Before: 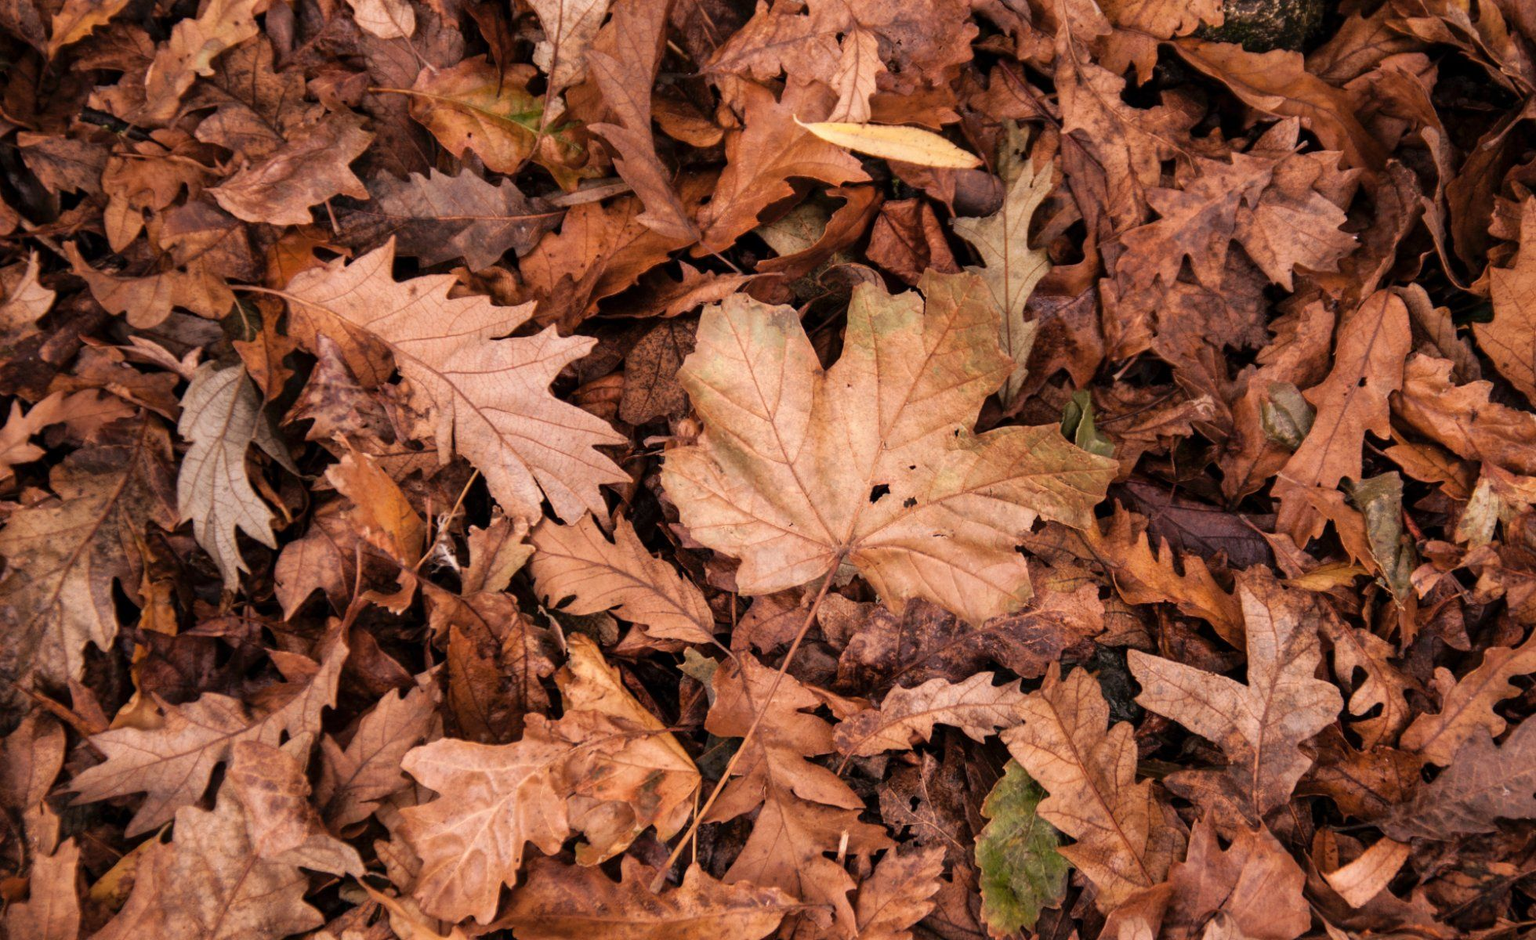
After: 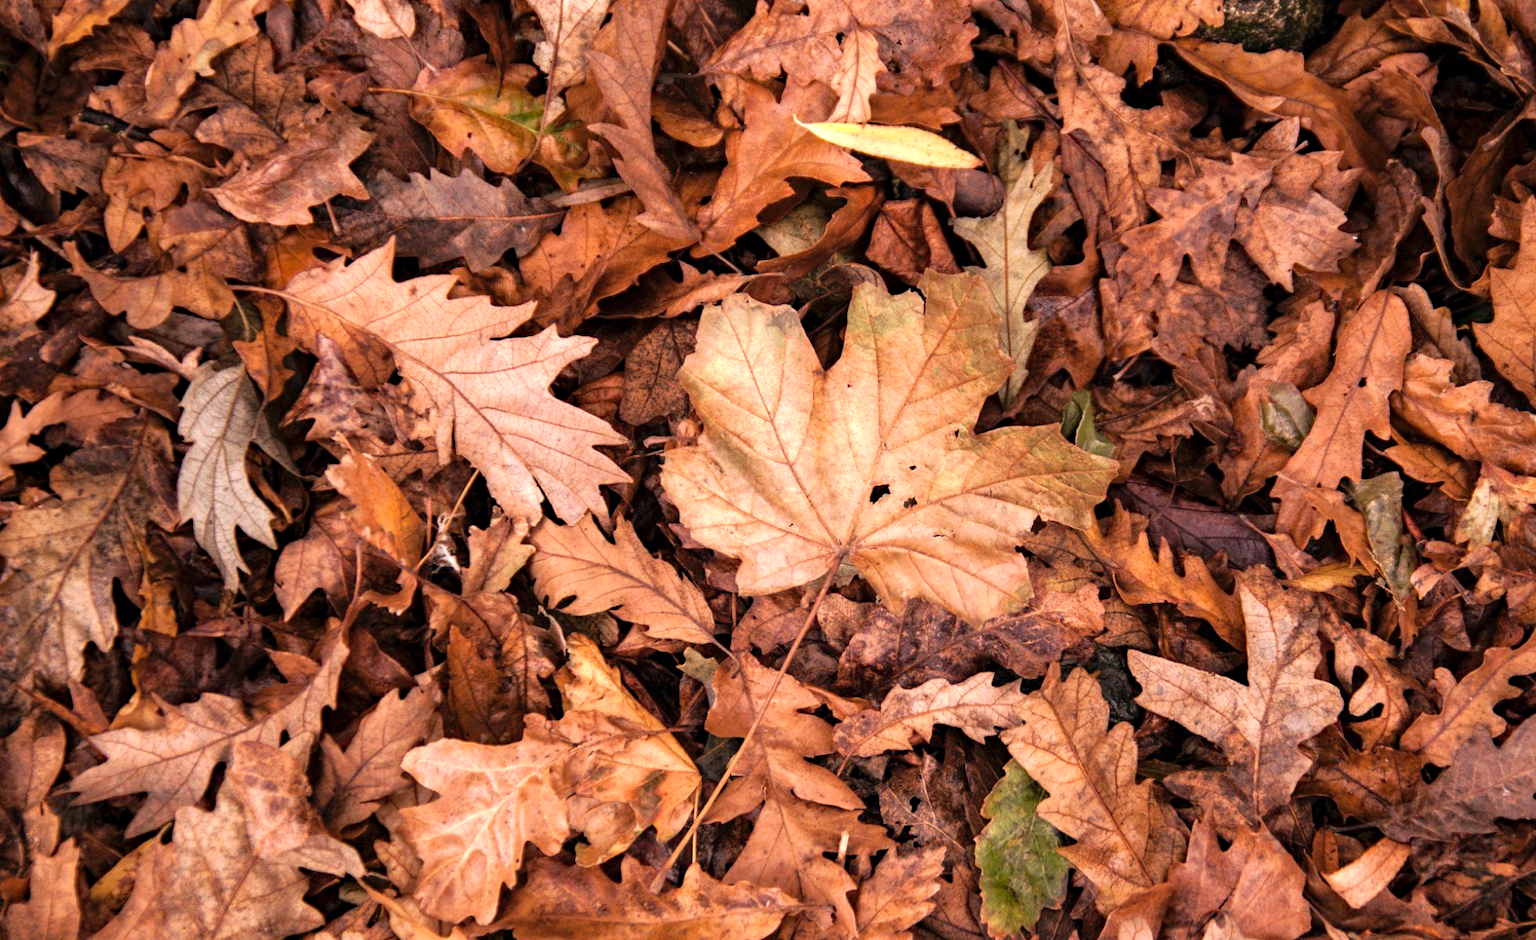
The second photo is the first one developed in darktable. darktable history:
exposure: exposure 0.564 EV, compensate highlight preservation false
haze removal: compatibility mode true, adaptive false
